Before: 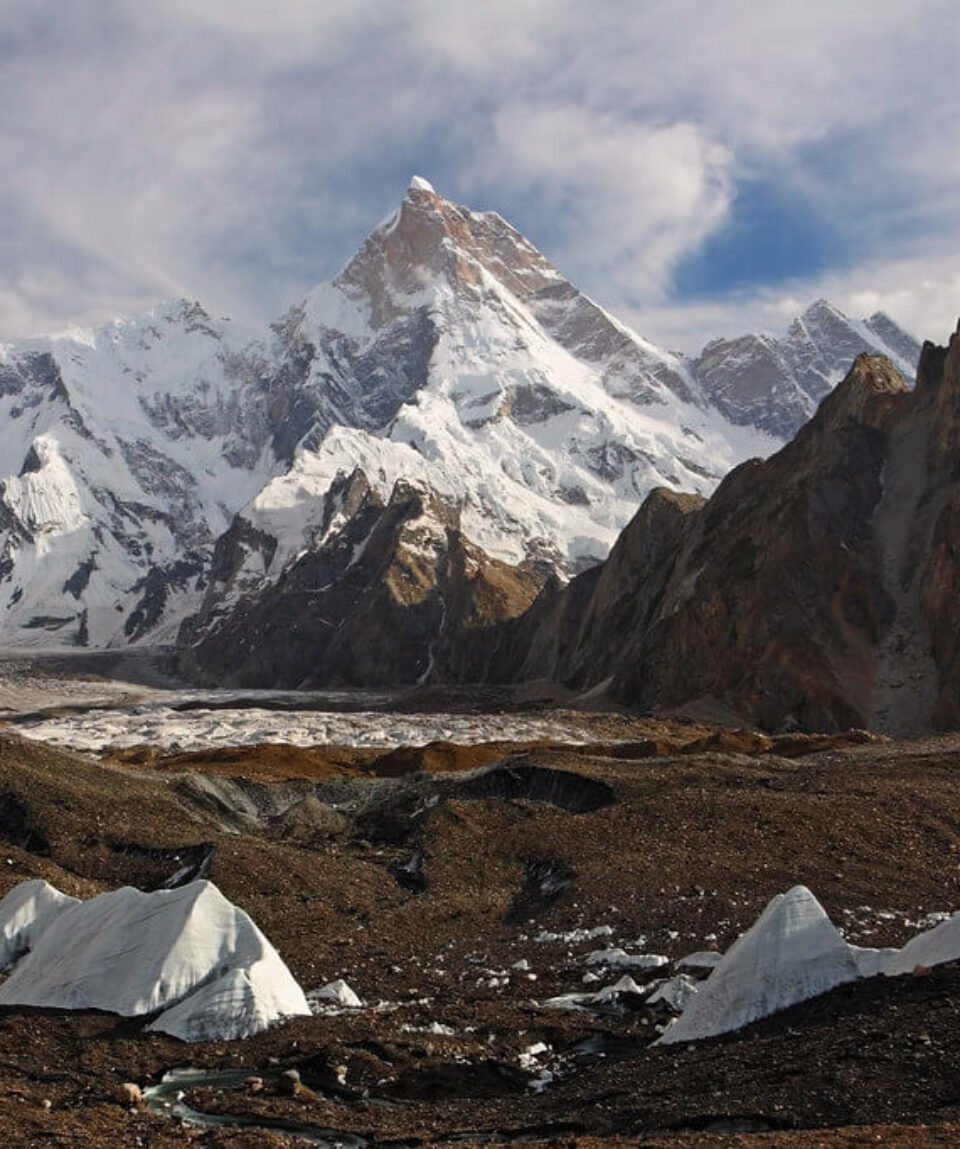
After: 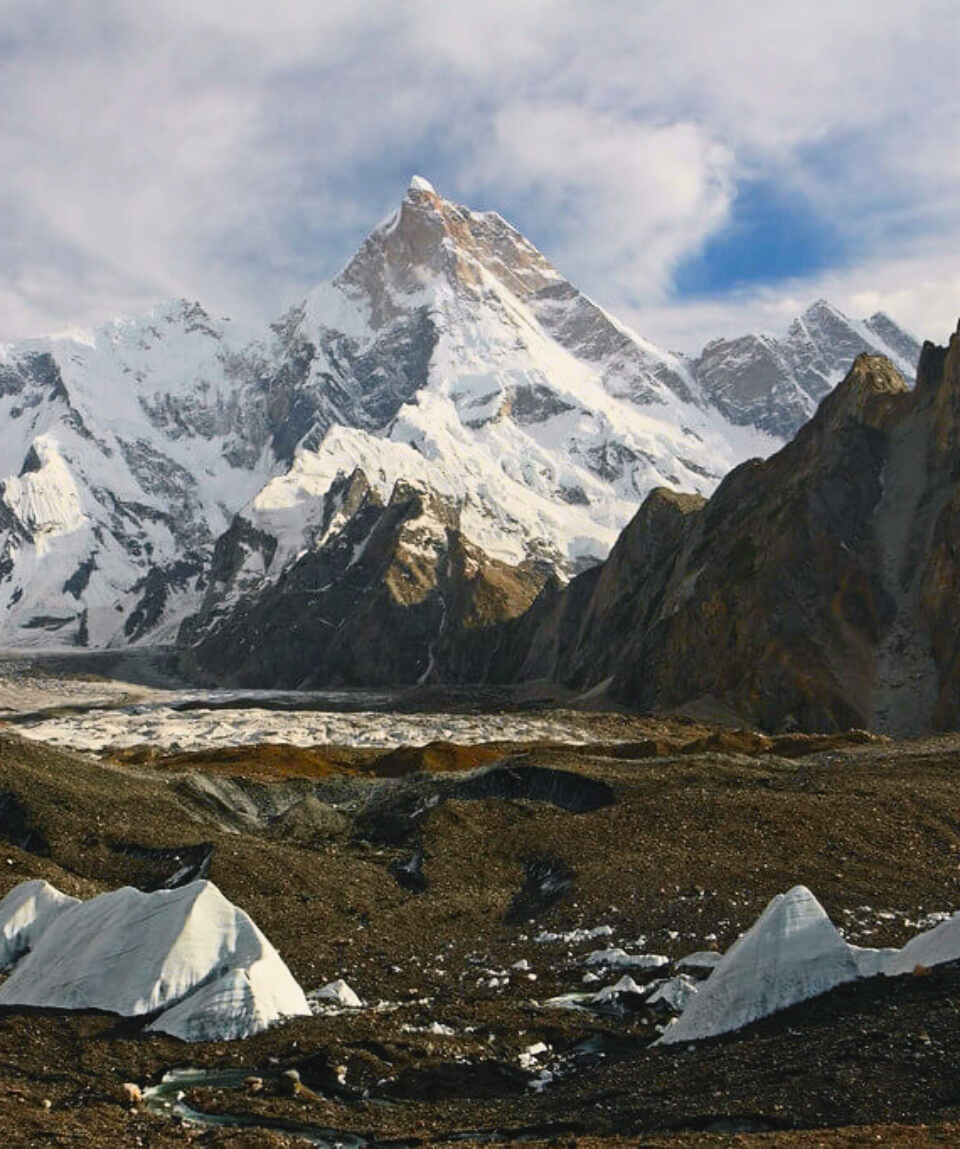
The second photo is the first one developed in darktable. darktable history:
tone curve: curves: ch0 [(0, 0.038) (0.193, 0.212) (0.461, 0.502) (0.634, 0.709) (0.852, 0.89) (1, 0.967)]; ch1 [(0, 0) (0.35, 0.356) (0.45, 0.453) (0.504, 0.503) (0.532, 0.524) (0.558, 0.555) (0.735, 0.762) (1, 1)]; ch2 [(0, 0) (0.281, 0.266) (0.456, 0.469) (0.5, 0.5) (0.533, 0.545) (0.606, 0.598) (0.646, 0.654) (1, 1)], color space Lab, independent channels, preserve colors none
color balance rgb: shadows lift › chroma 2.58%, shadows lift › hue 189.11°, perceptual saturation grading › global saturation 31.116%
